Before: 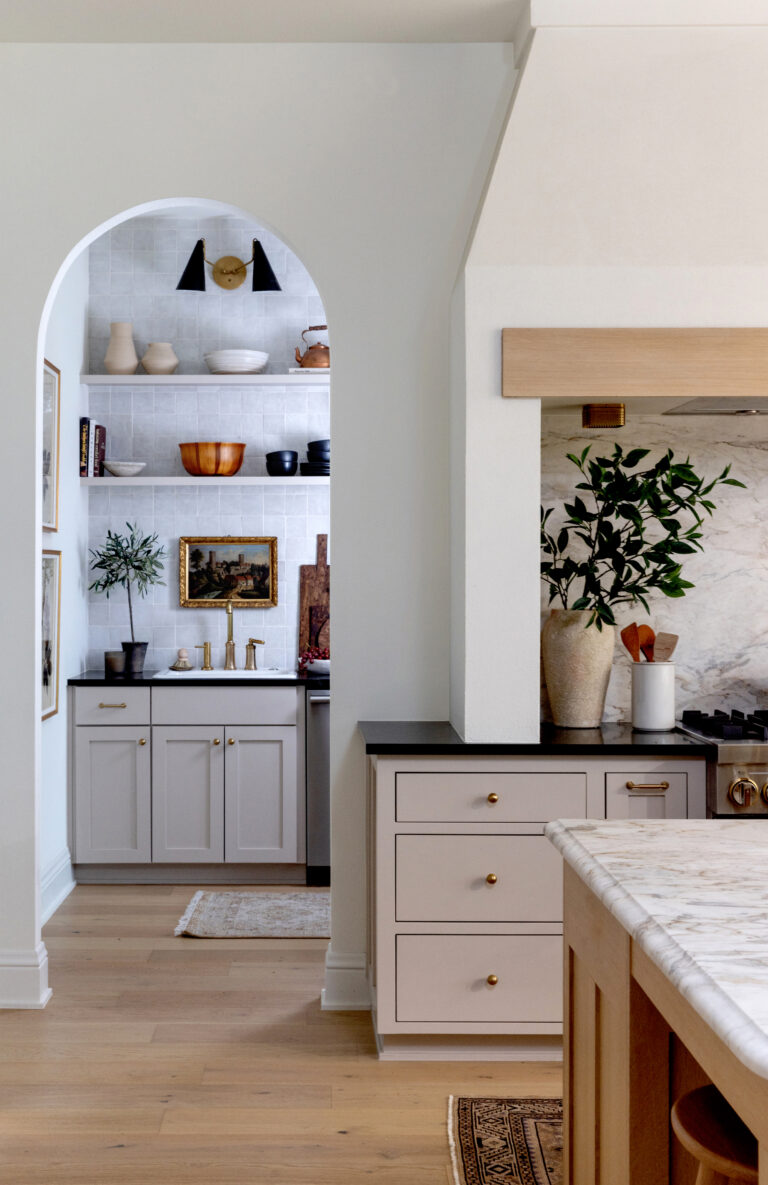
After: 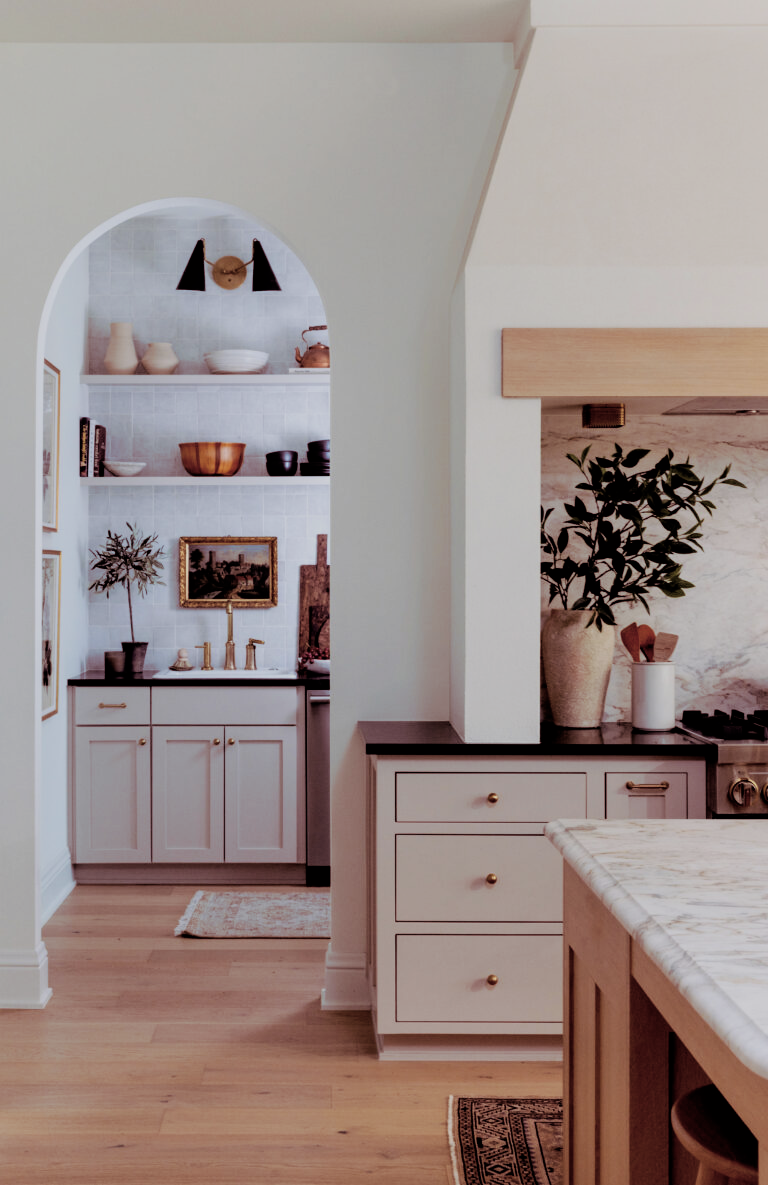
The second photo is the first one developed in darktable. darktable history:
bloom: size 9%, threshold 100%, strength 7%
split-toning: highlights › hue 298.8°, highlights › saturation 0.73, compress 41.76%
filmic rgb: black relative exposure -7.65 EV, white relative exposure 4.56 EV, hardness 3.61
